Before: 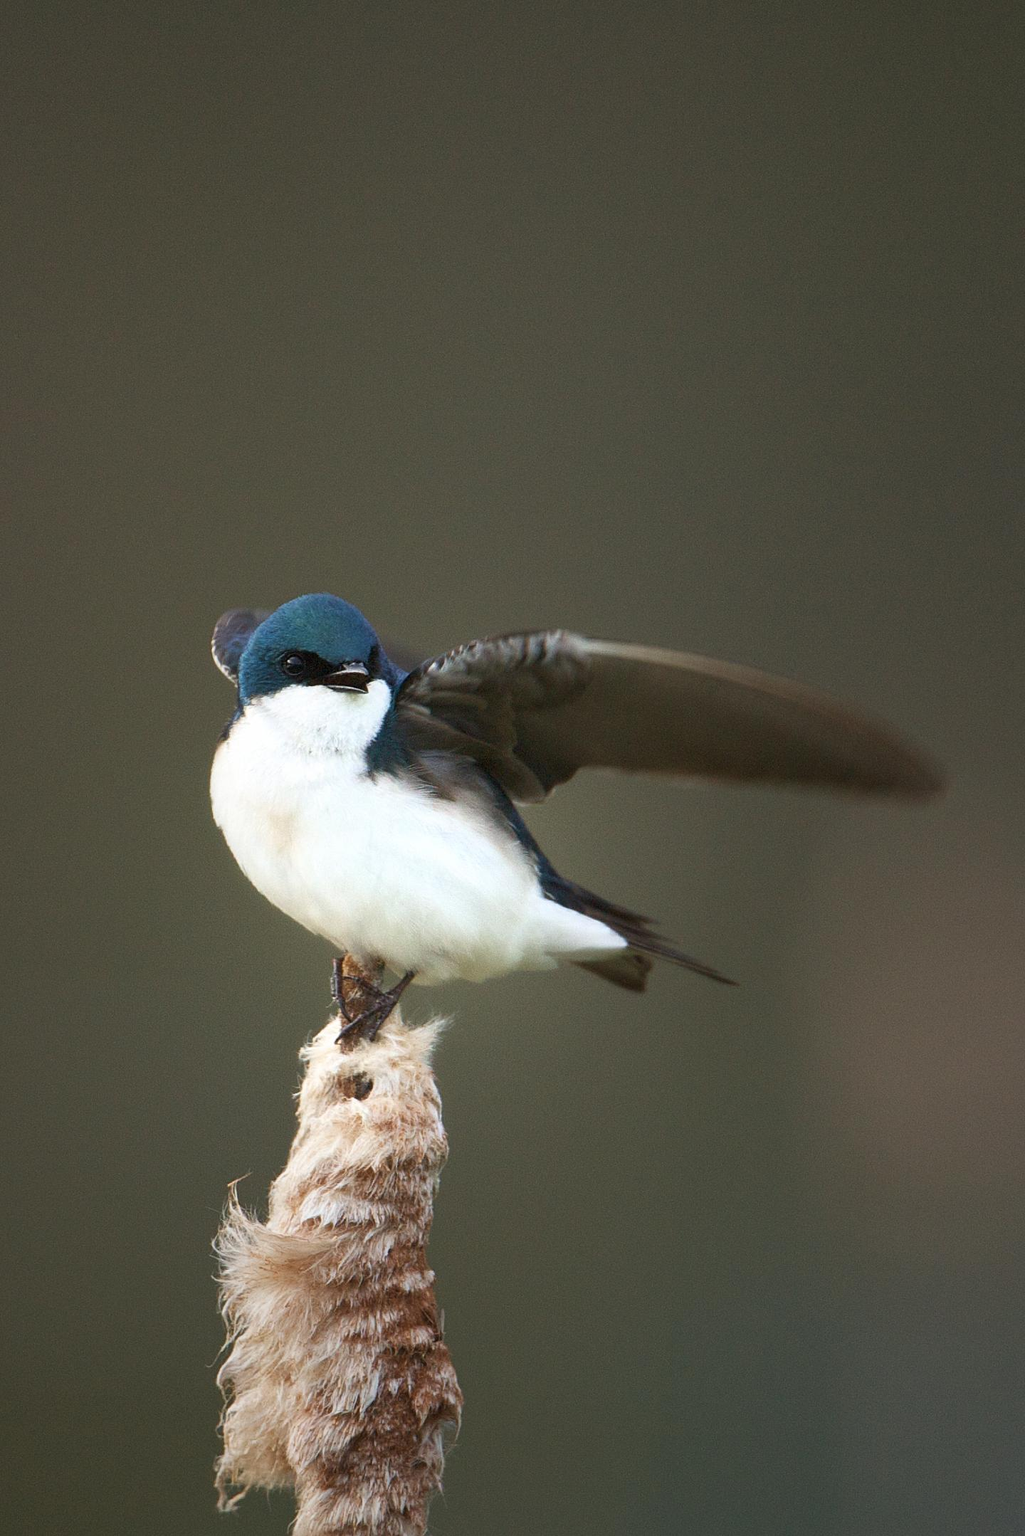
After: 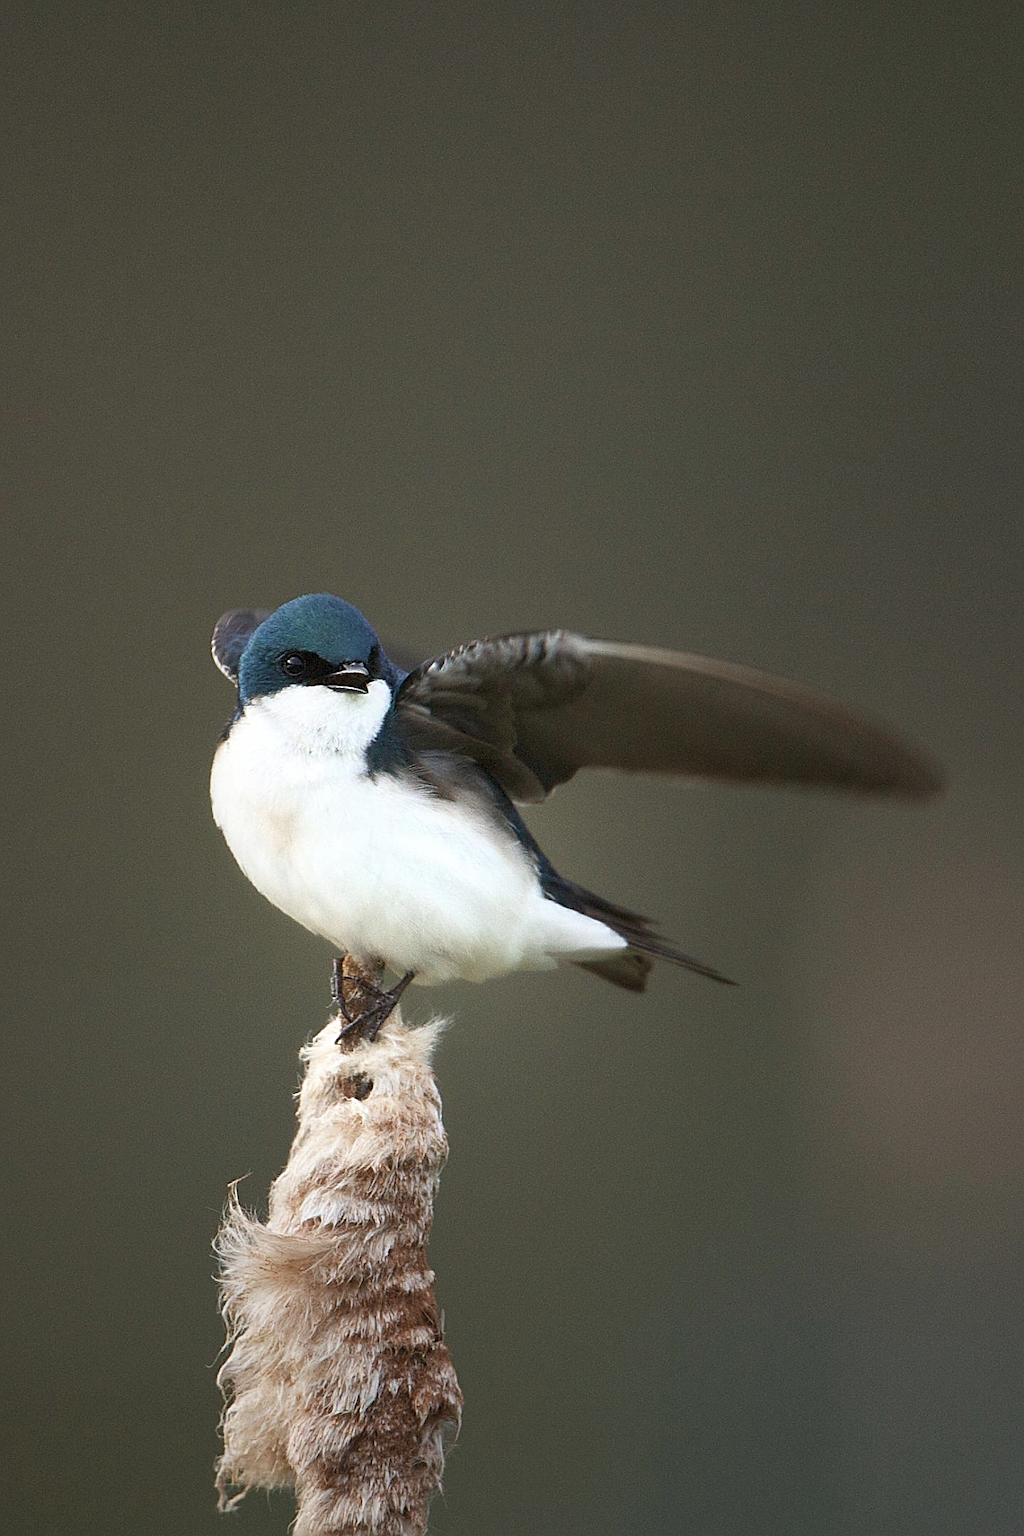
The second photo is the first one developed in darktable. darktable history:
color correction: highlights b* 0.055, saturation 0.835
sharpen: on, module defaults
